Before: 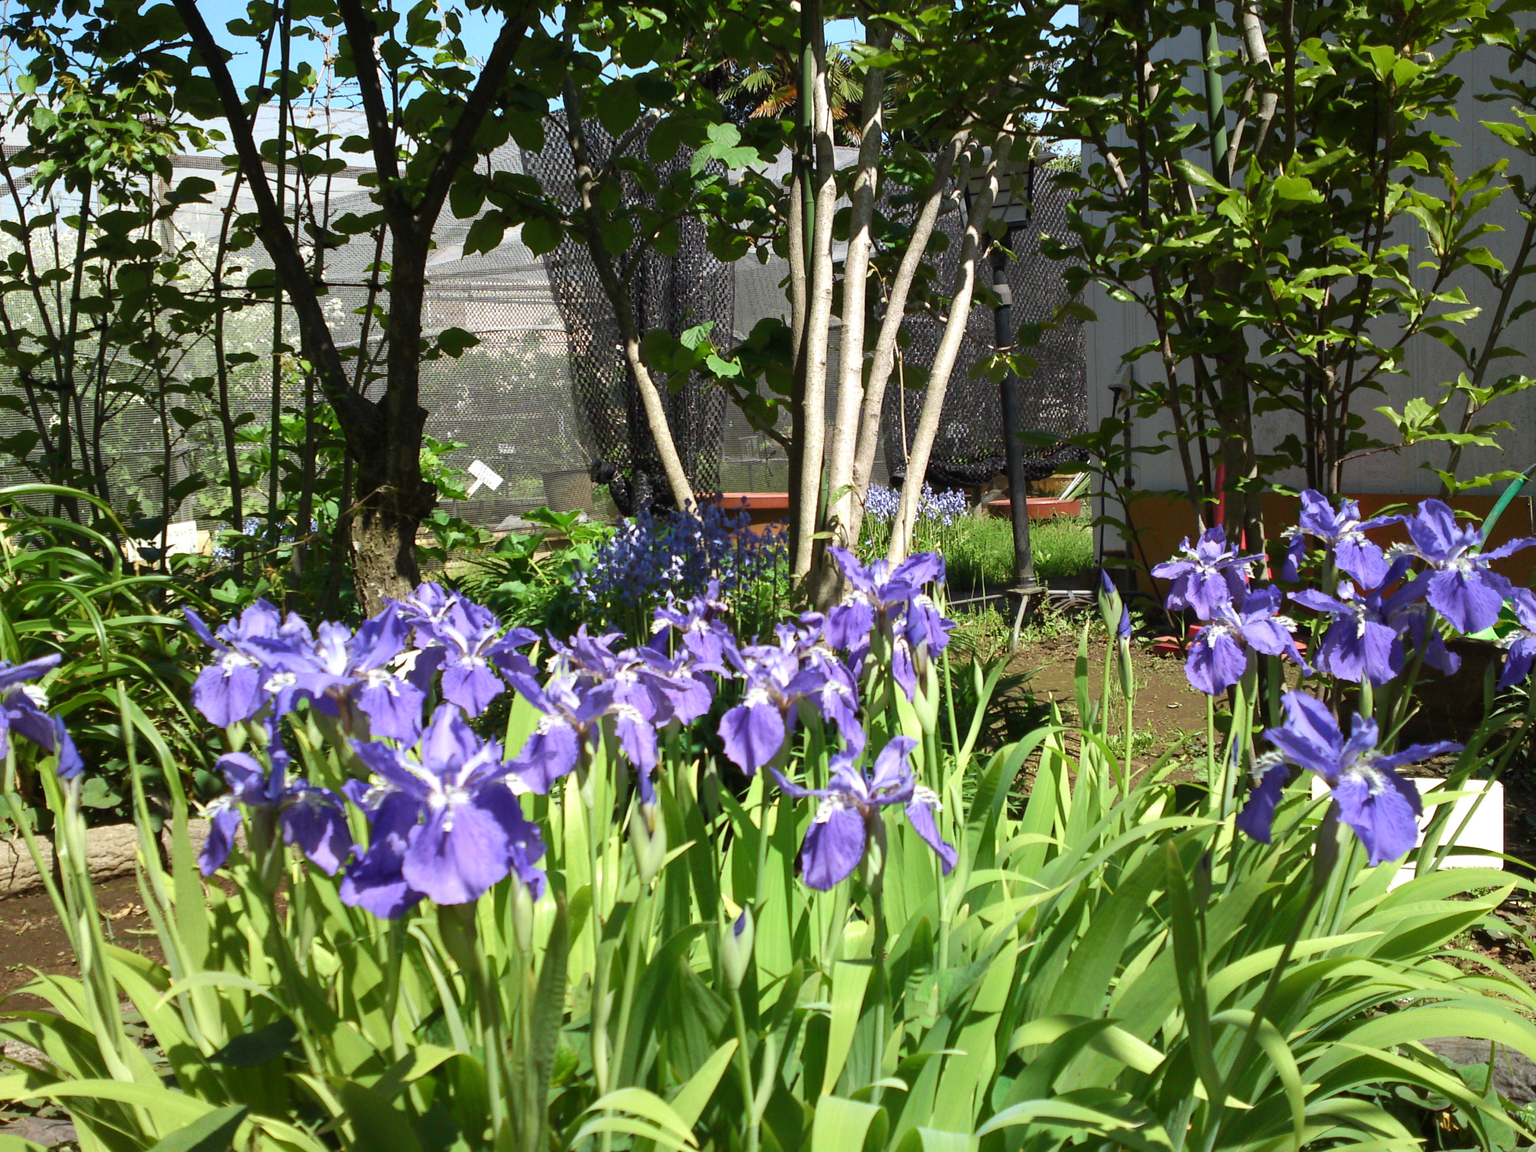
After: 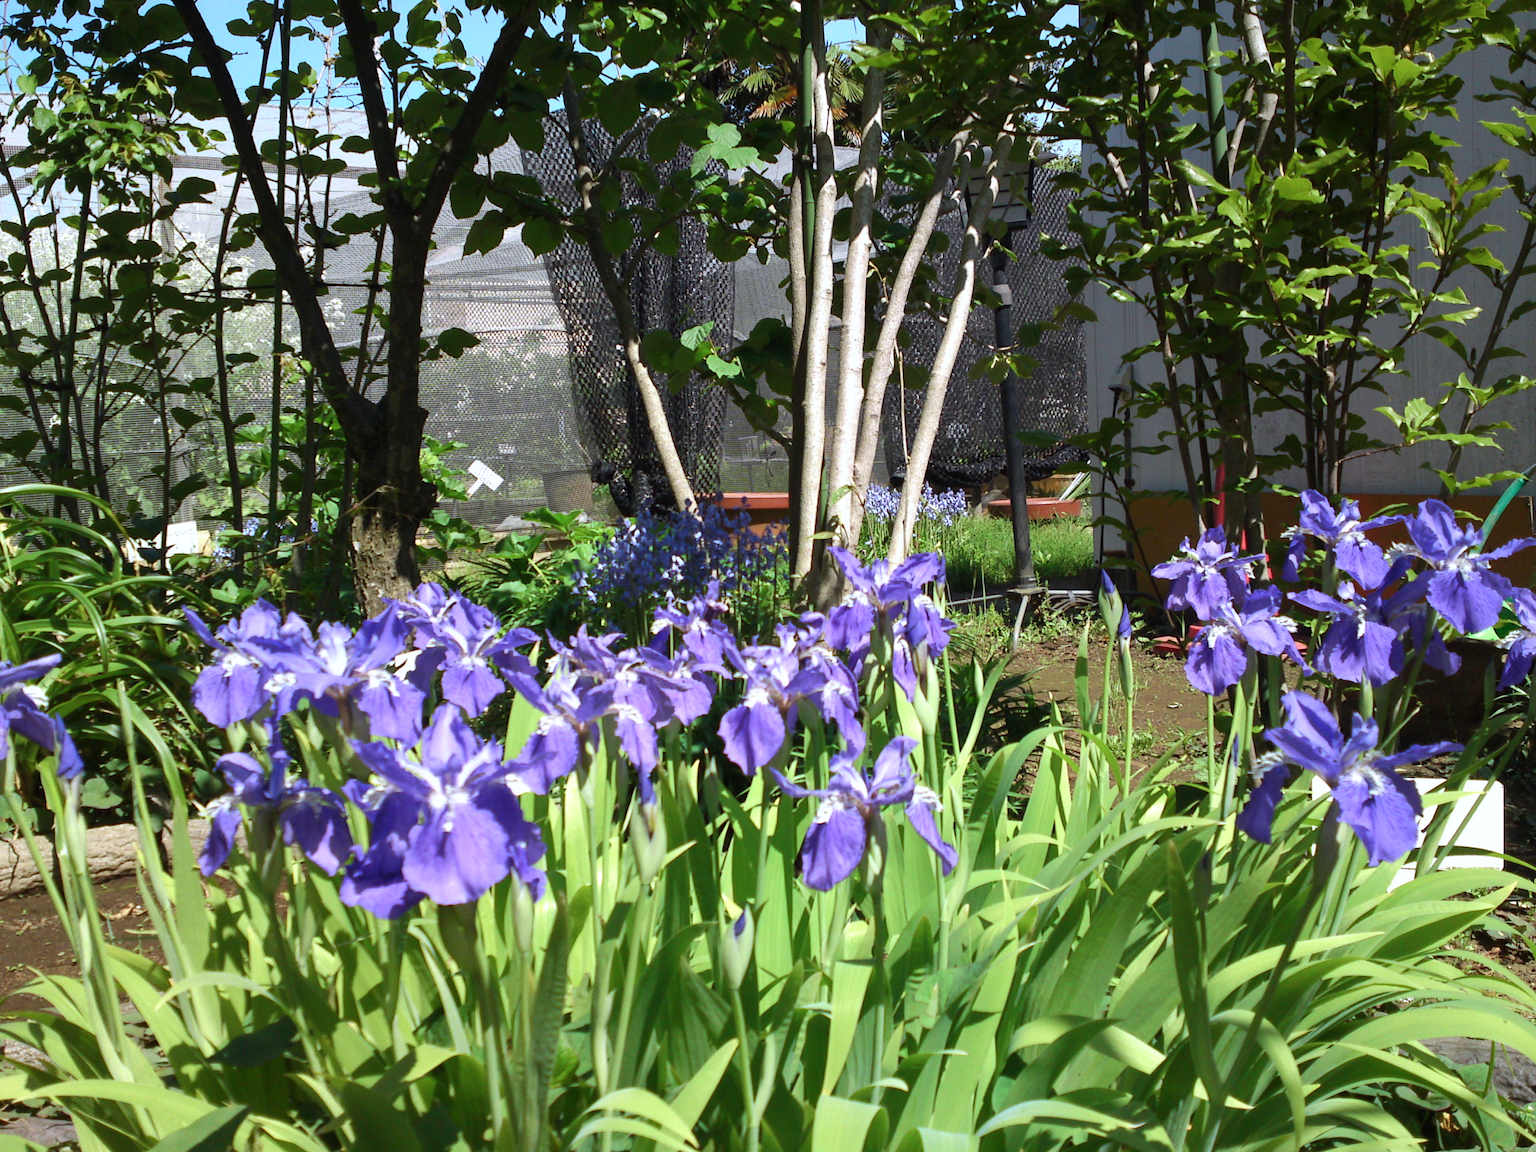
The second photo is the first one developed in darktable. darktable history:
color calibration: gray › normalize channels true, illuminant as shot in camera, x 0.358, y 0.373, temperature 4628.91 K, gamut compression 0
